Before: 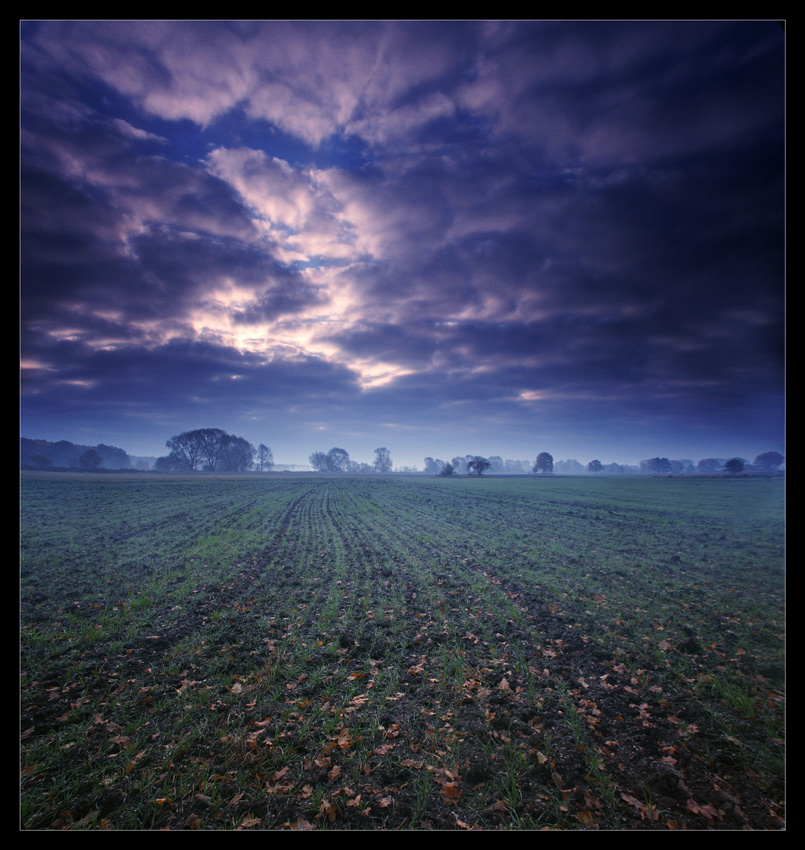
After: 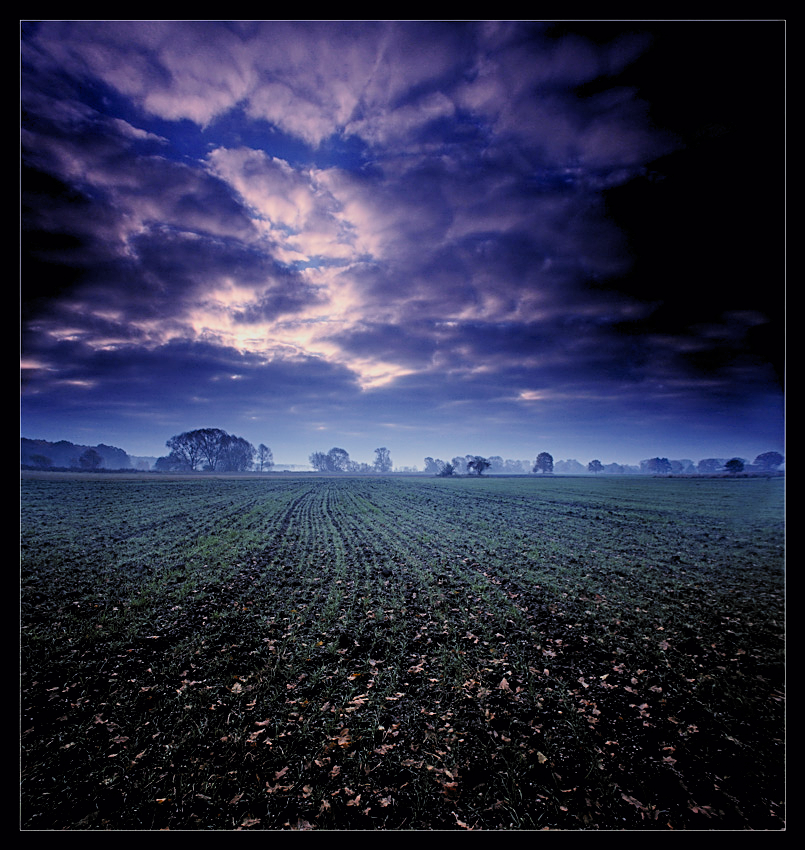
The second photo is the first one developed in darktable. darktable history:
color balance rgb: shadows lift › chroma 2.922%, shadows lift › hue 281.29°, global offset › luminance -0.512%, perceptual saturation grading › global saturation 0.775%
exposure: black level correction 0.01, exposure 0.012 EV, compensate highlight preservation false
sharpen: amount 0.589
filmic rgb: black relative exposure -5.04 EV, white relative exposure 3.96 EV, hardness 2.89, contrast 1.299, highlights saturation mix -29.02%, color science v6 (2022)
